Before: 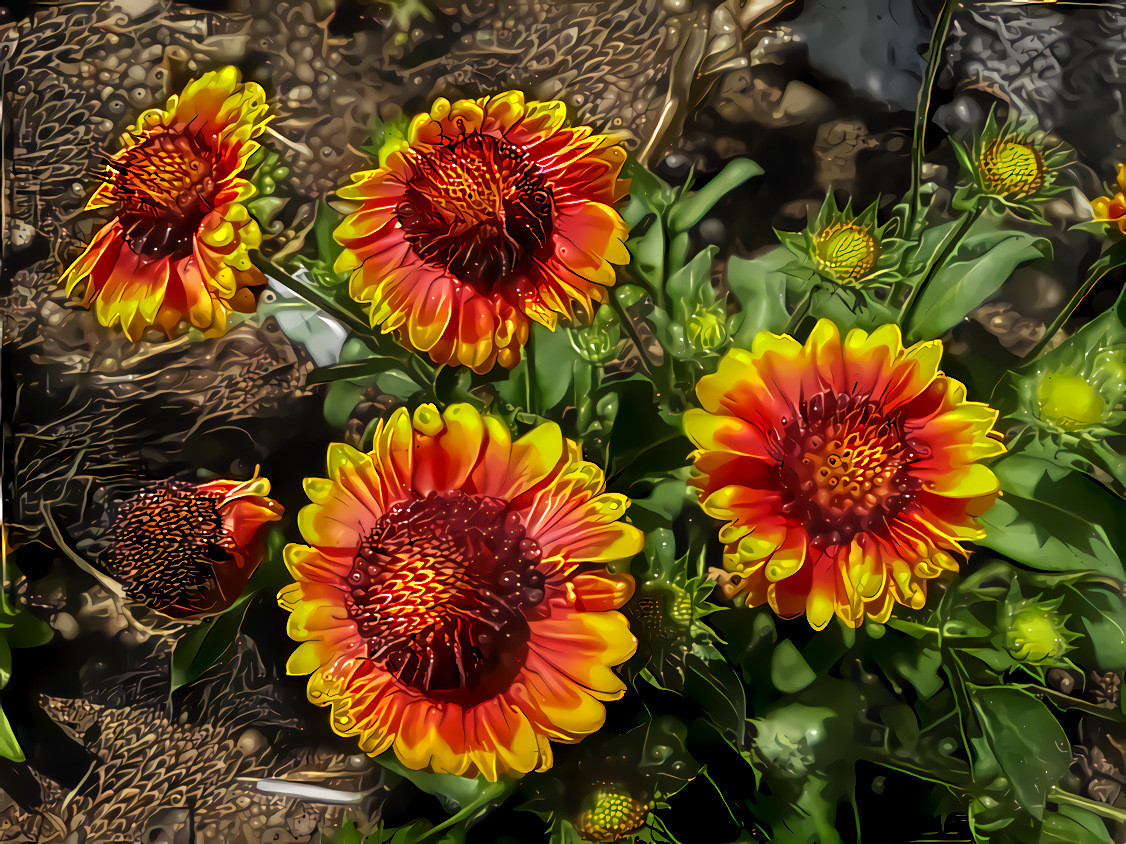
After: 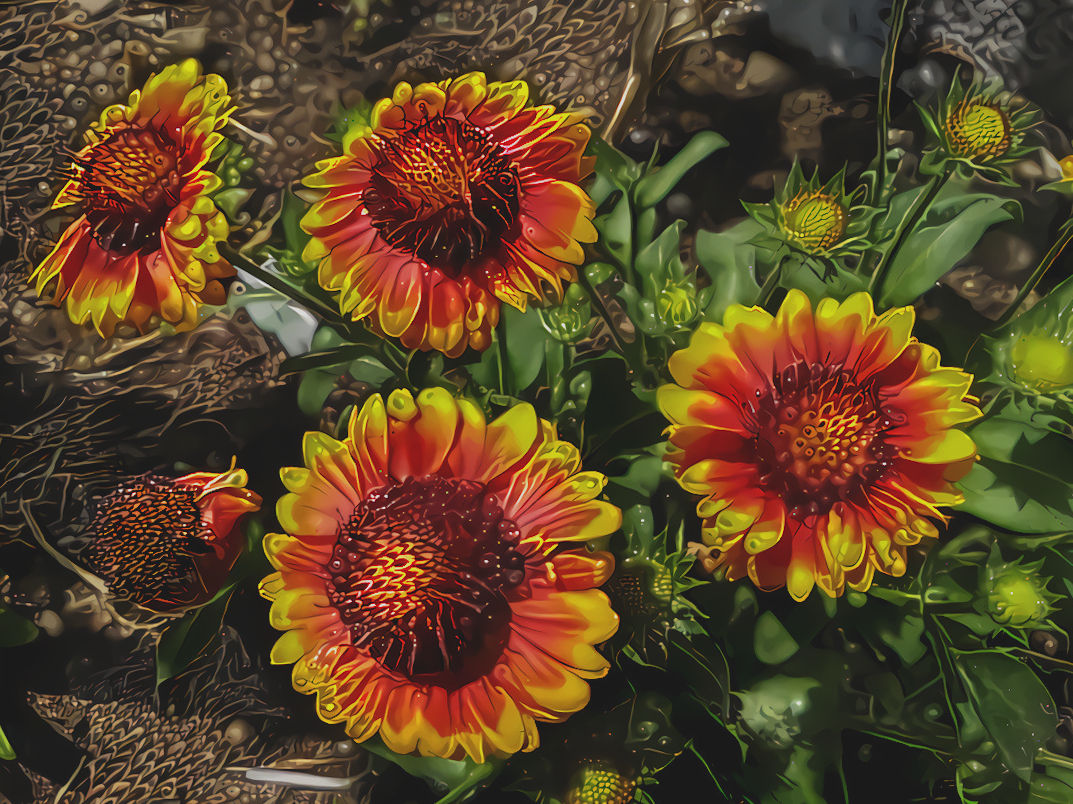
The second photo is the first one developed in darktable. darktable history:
exposure: black level correction -0.015, exposure -0.5 EV, compensate highlight preservation false
rotate and perspective: rotation -2.12°, lens shift (vertical) 0.009, lens shift (horizontal) -0.008, automatic cropping original format, crop left 0.036, crop right 0.964, crop top 0.05, crop bottom 0.959
